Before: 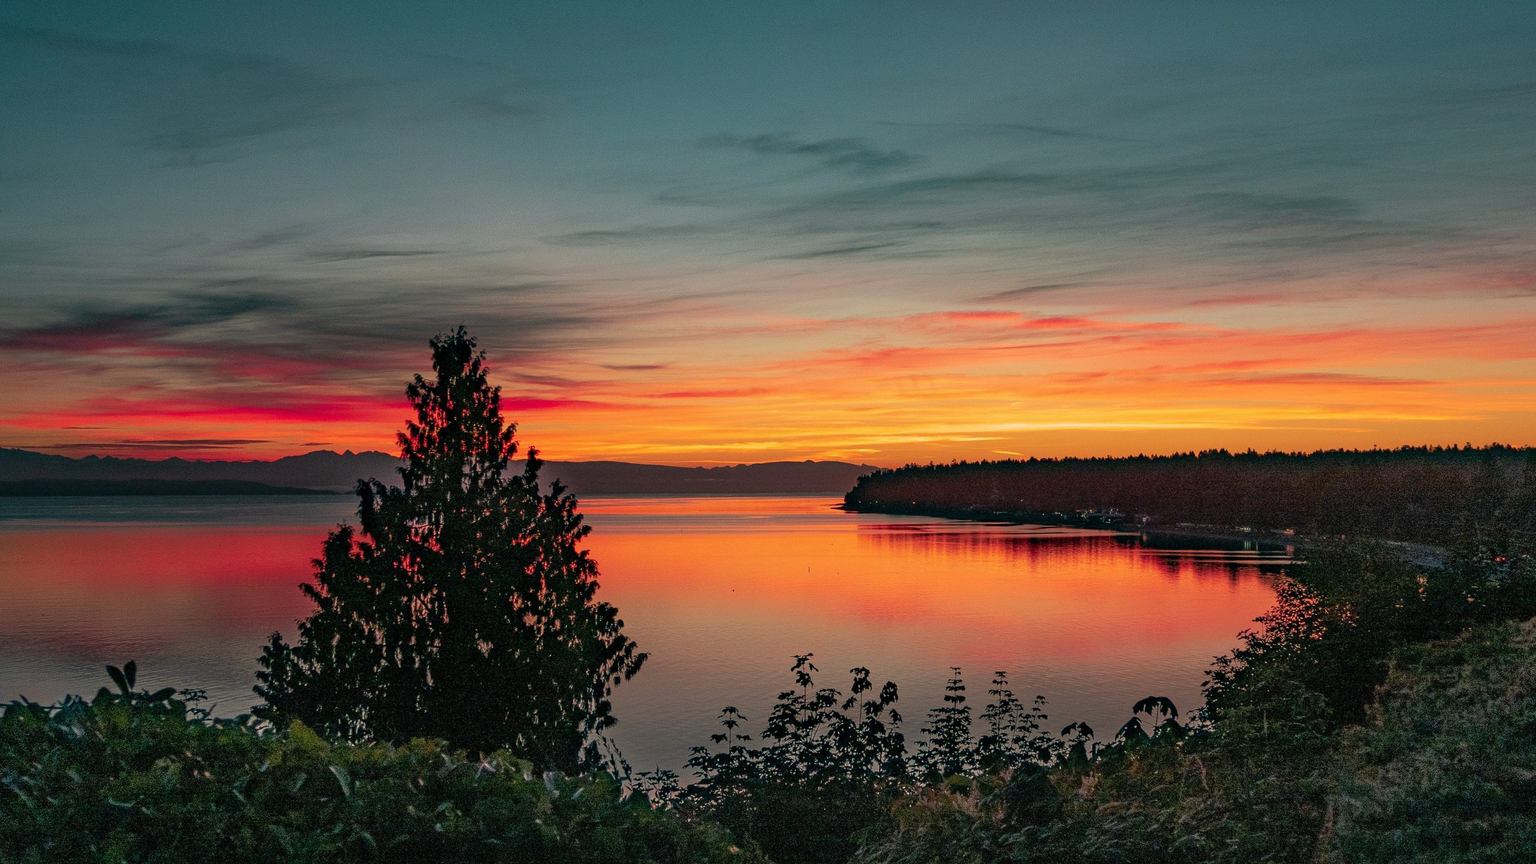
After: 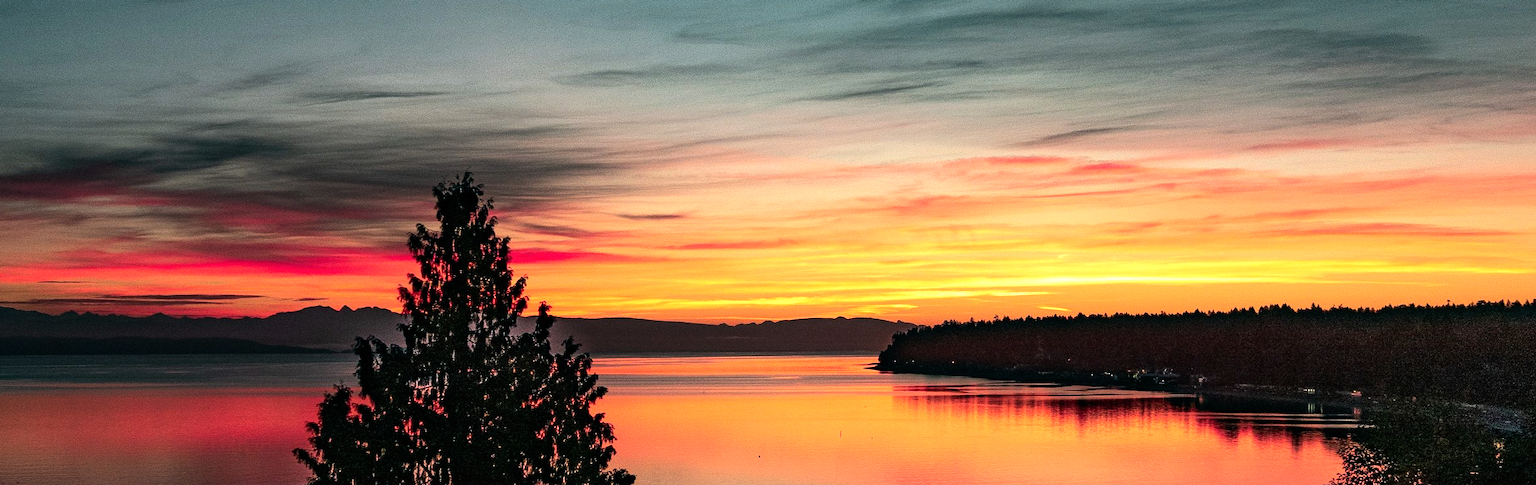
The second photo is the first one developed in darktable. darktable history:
crop: left 1.744%, top 19.225%, right 5.069%, bottom 28.357%
tone equalizer: -8 EV -1.08 EV, -7 EV -1.01 EV, -6 EV -0.867 EV, -5 EV -0.578 EV, -3 EV 0.578 EV, -2 EV 0.867 EV, -1 EV 1.01 EV, +0 EV 1.08 EV, edges refinement/feathering 500, mask exposure compensation -1.57 EV, preserve details no
